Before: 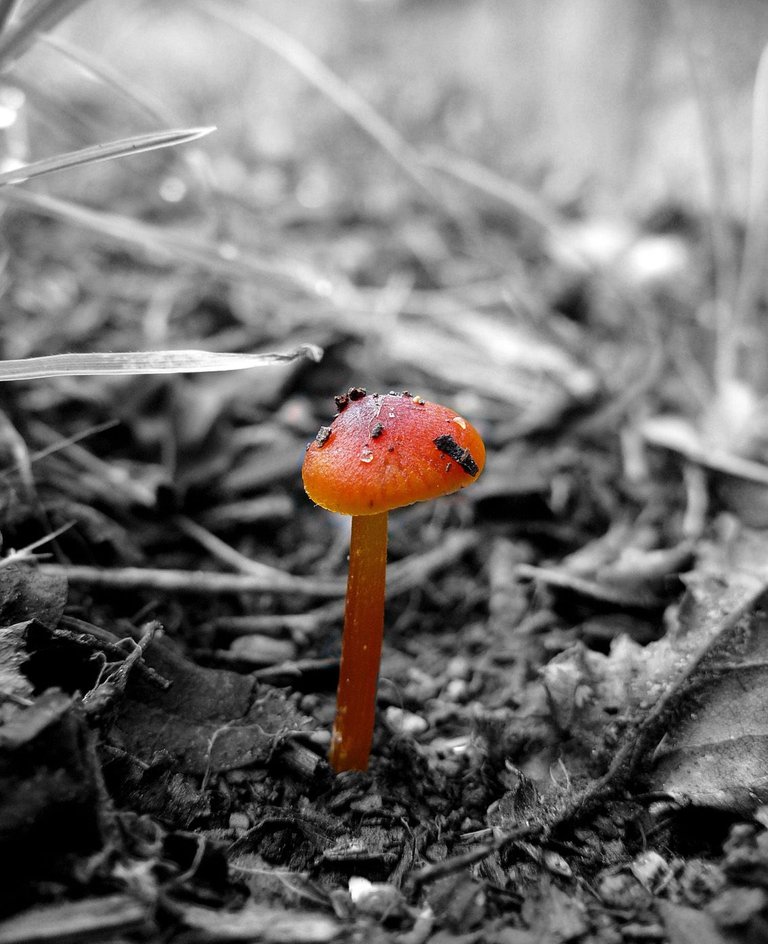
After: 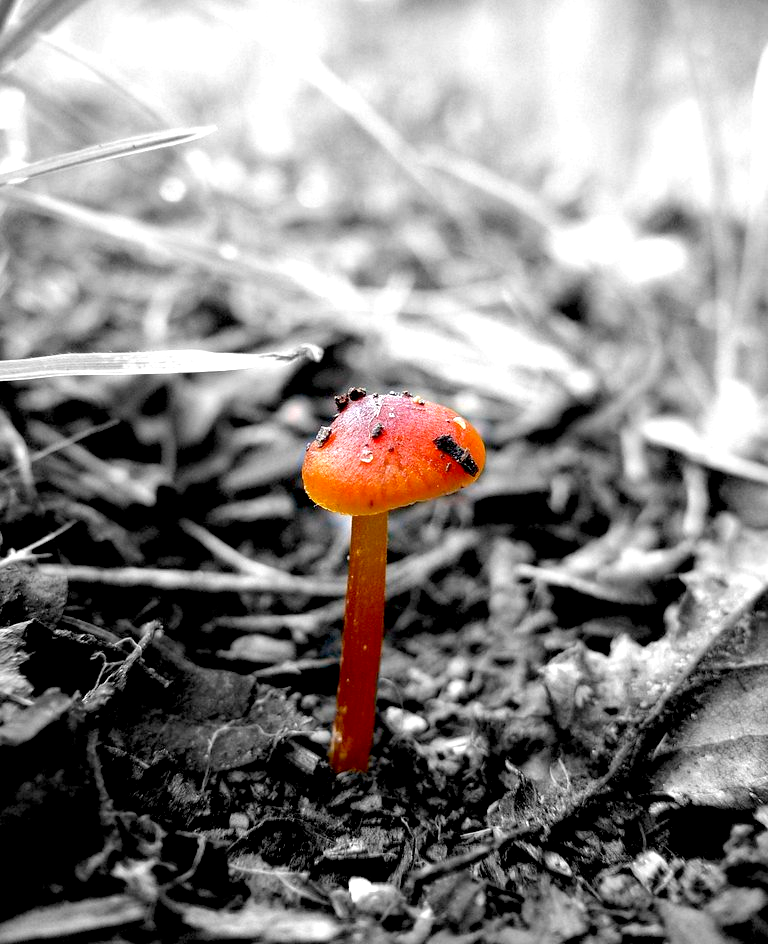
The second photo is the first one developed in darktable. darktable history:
exposure: black level correction 0.012, exposure 0.694 EV, compensate highlight preservation false
